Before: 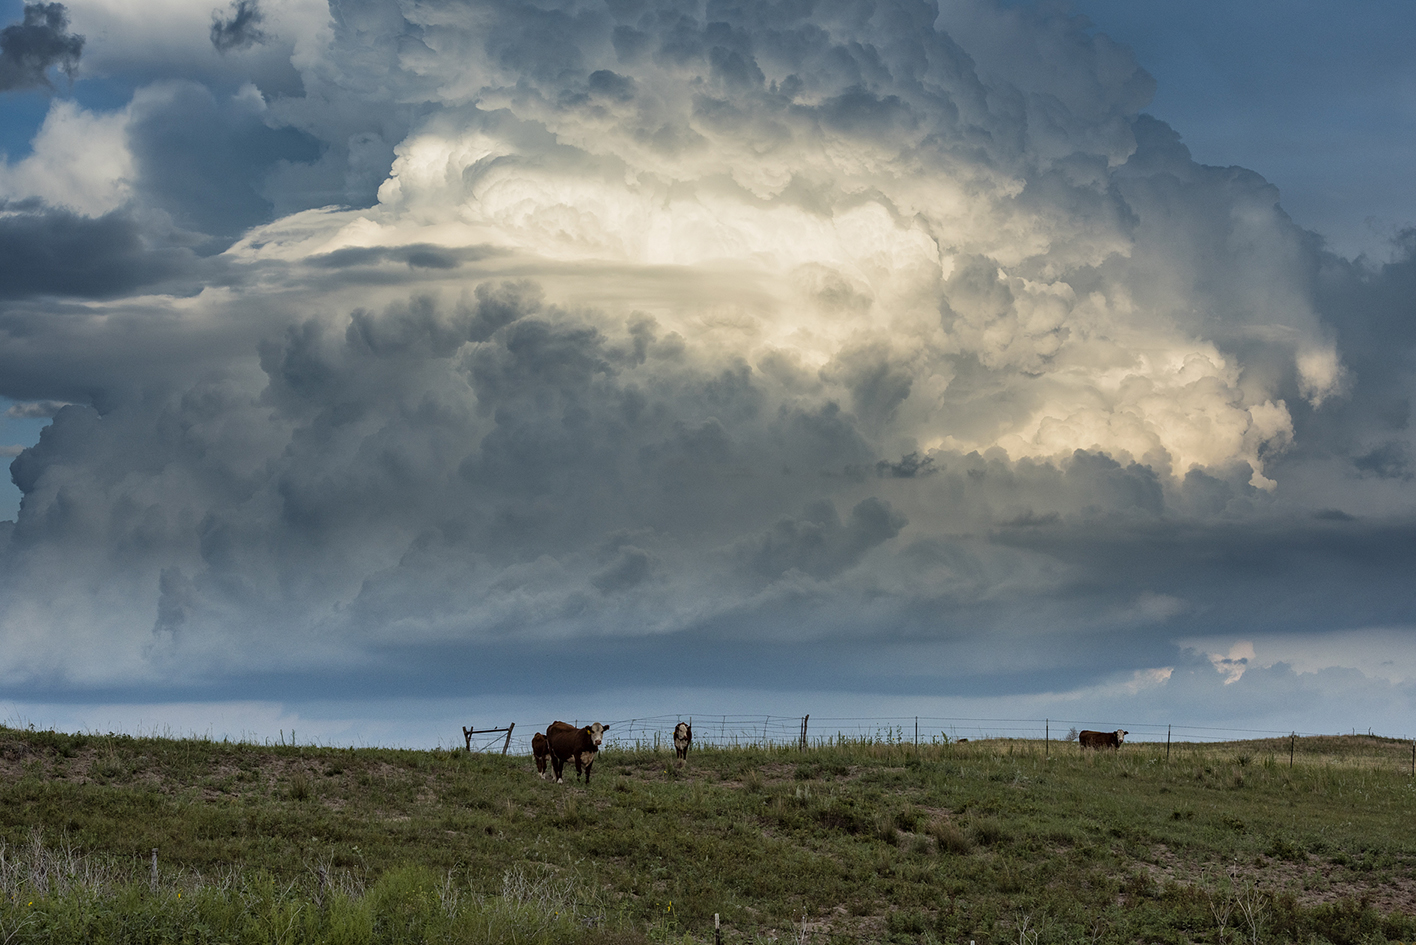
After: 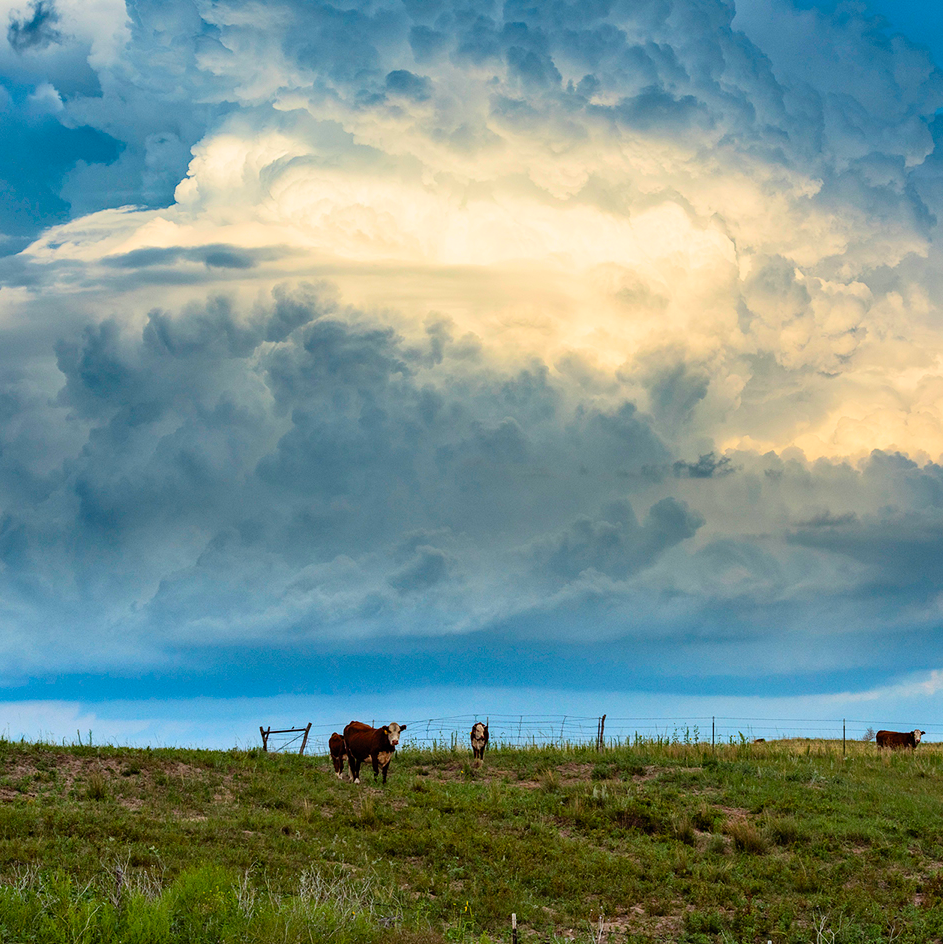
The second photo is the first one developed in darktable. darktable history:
crop and rotate: left 14.39%, right 18.978%
contrast brightness saturation: contrast 0.198, brightness 0.196, saturation 0.811
